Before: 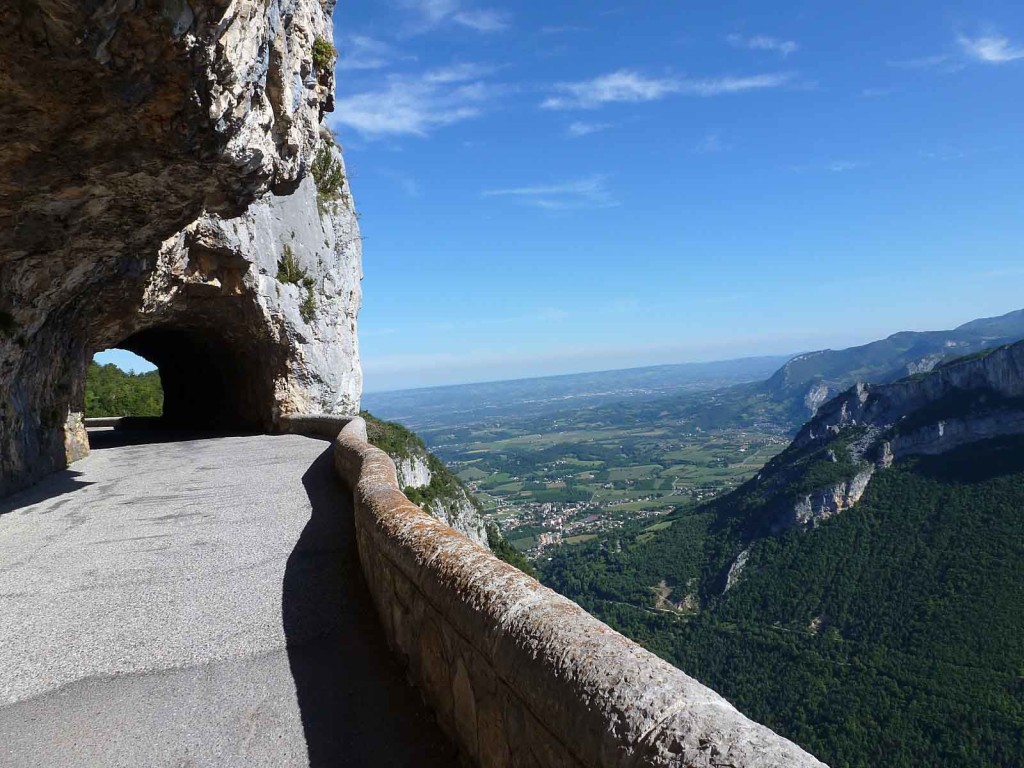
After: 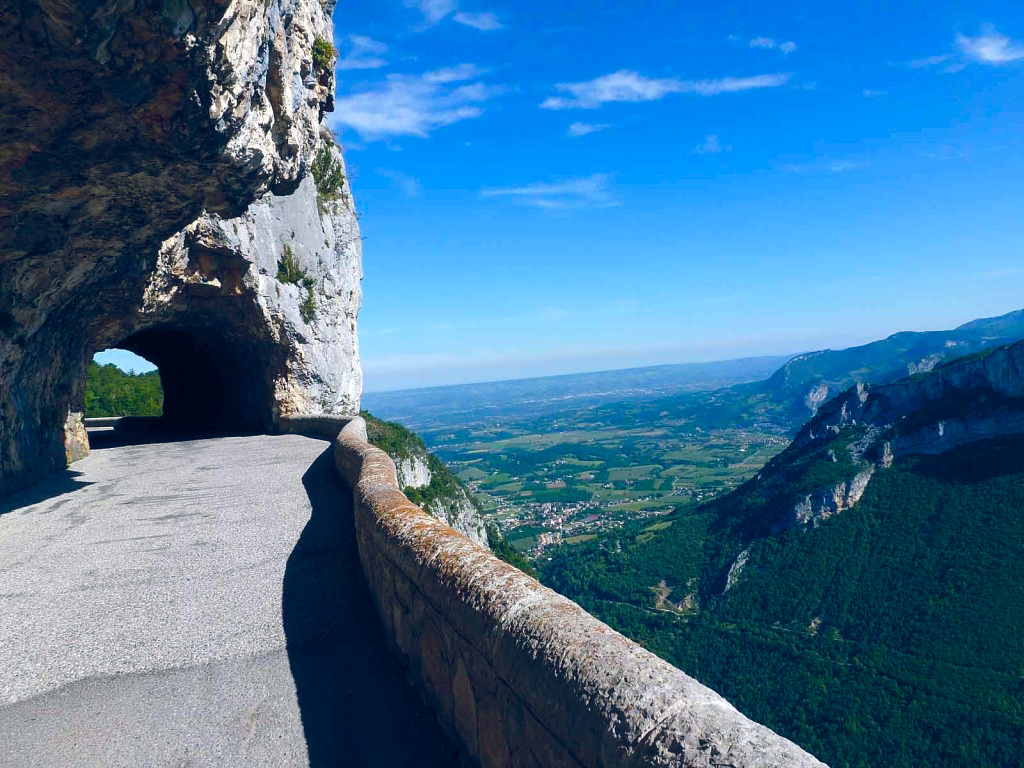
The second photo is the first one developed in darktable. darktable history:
tone equalizer: edges refinement/feathering 500, mask exposure compensation -1.57 EV, preserve details no
color balance rgb: shadows lift › luminance -7.497%, shadows lift › chroma 2.393%, shadows lift › hue 167.39°, global offset › luminance 0.405%, global offset › chroma 0.207%, global offset › hue 254.63°, perceptual saturation grading › global saturation 38.859%, perceptual saturation grading › highlights -24.822%, perceptual saturation grading › mid-tones 35.244%, perceptual saturation grading › shadows 35.442%, perceptual brilliance grading › highlights 2.98%
